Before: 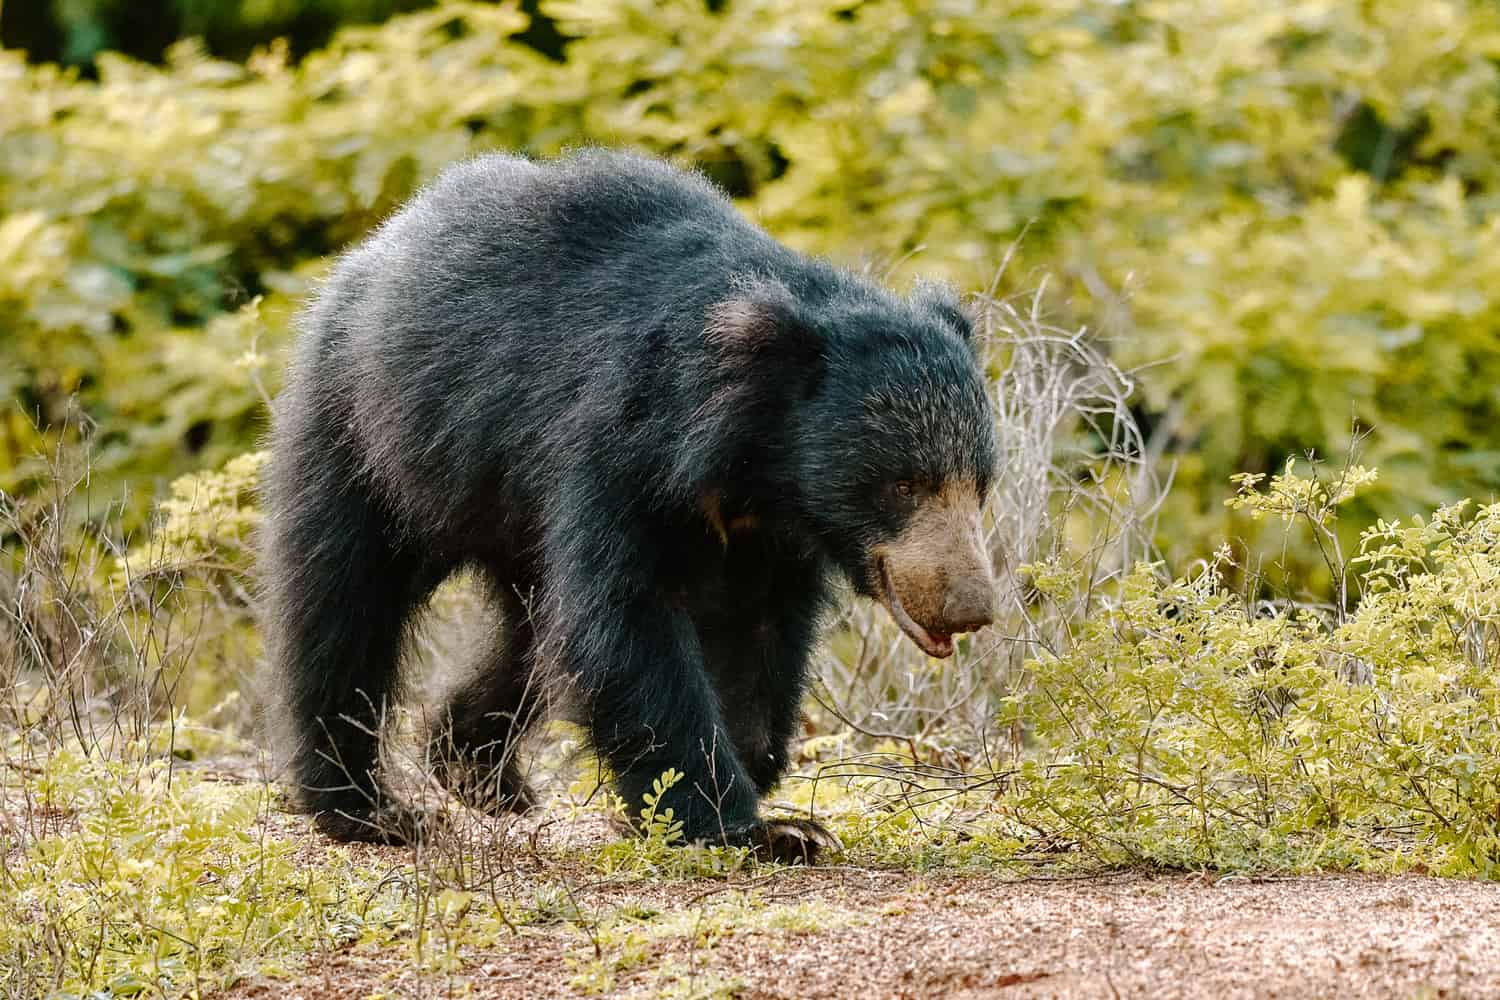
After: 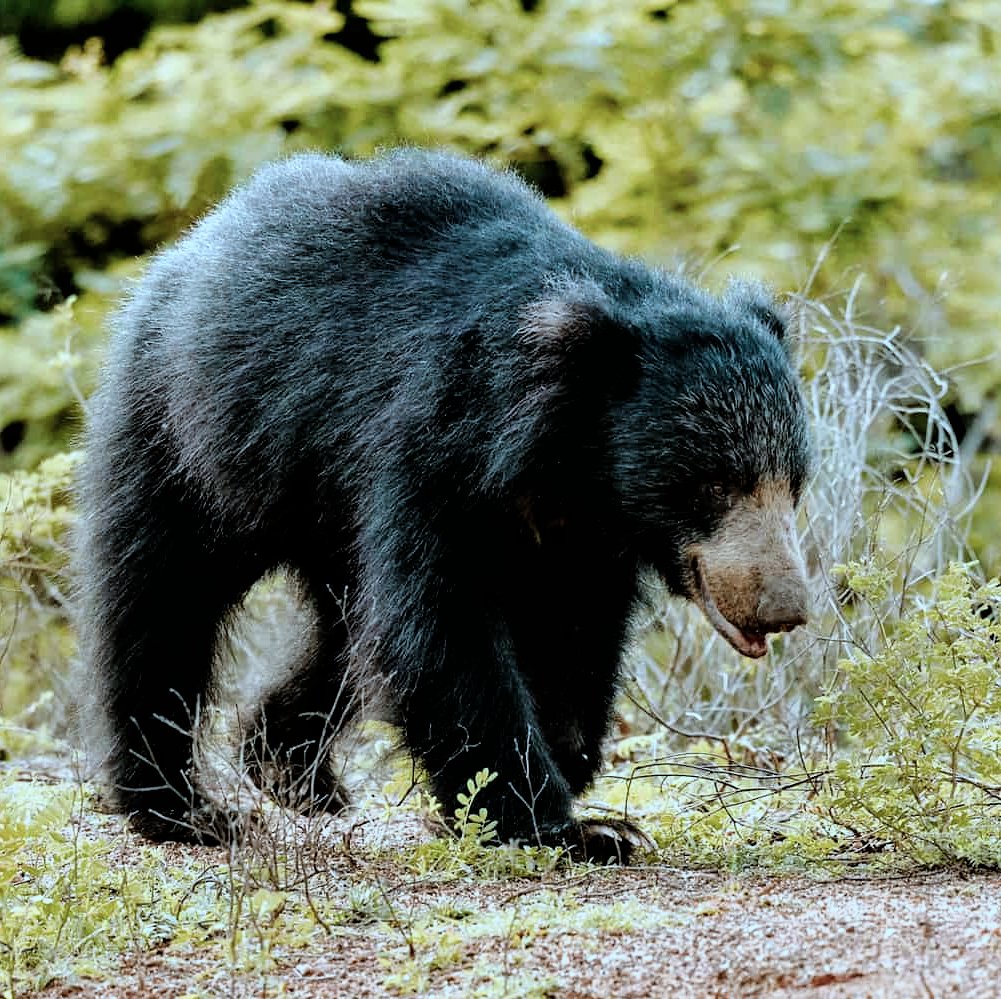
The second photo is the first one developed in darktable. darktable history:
color correction: highlights a* -10.51, highlights b* -19.41
filmic rgb: black relative exposure -4.95 EV, white relative exposure 2.84 EV, hardness 3.72, iterations of high-quality reconstruction 0
crop and rotate: left 12.443%, right 20.804%
